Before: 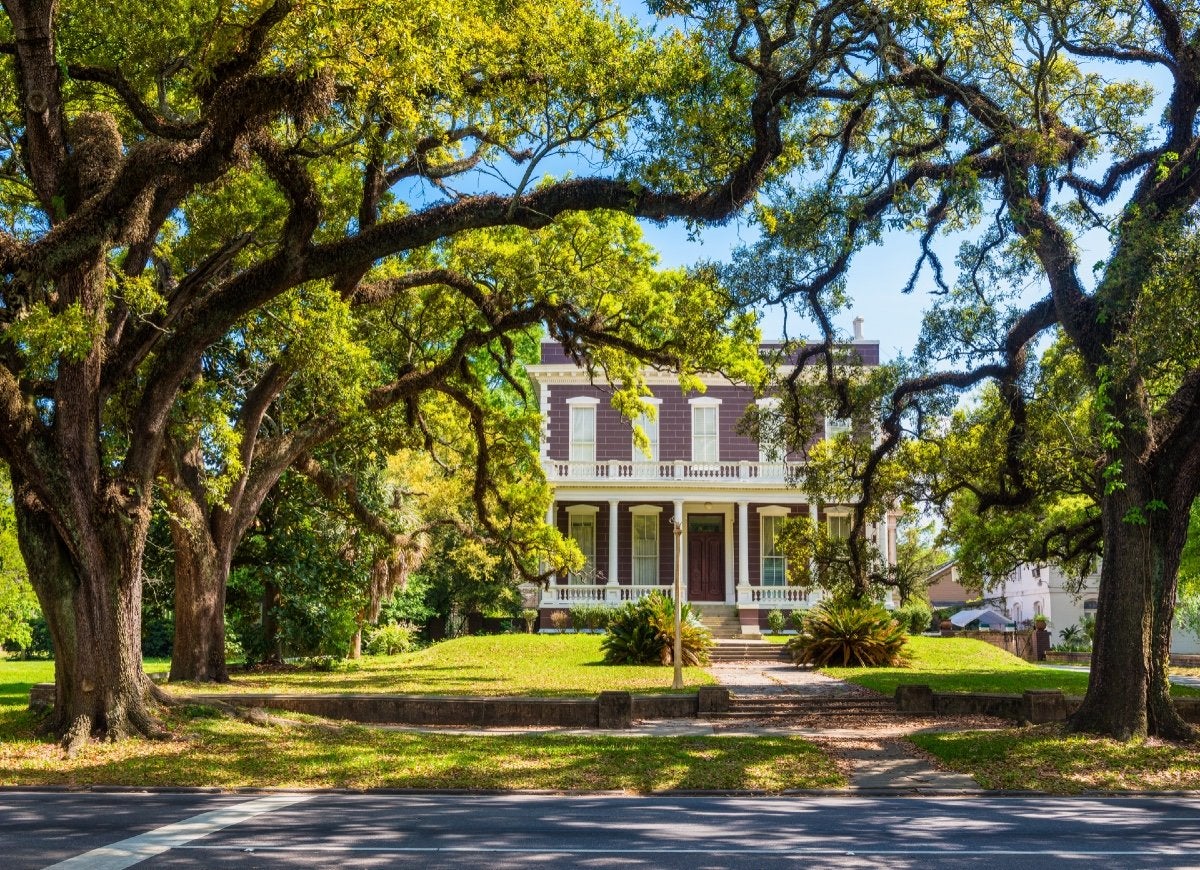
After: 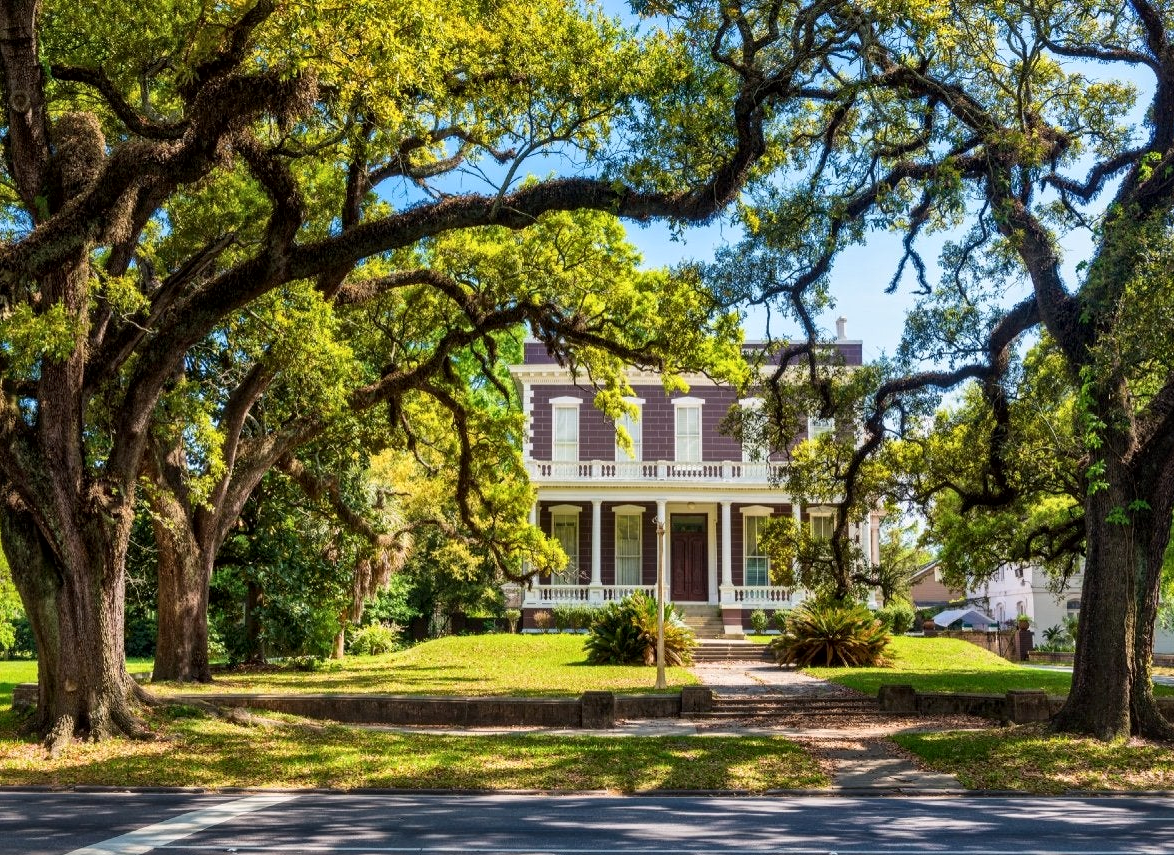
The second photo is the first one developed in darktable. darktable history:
local contrast: mode bilateral grid, contrast 29, coarseness 26, midtone range 0.2
crop and rotate: left 1.464%, right 0.697%, bottom 1.625%
